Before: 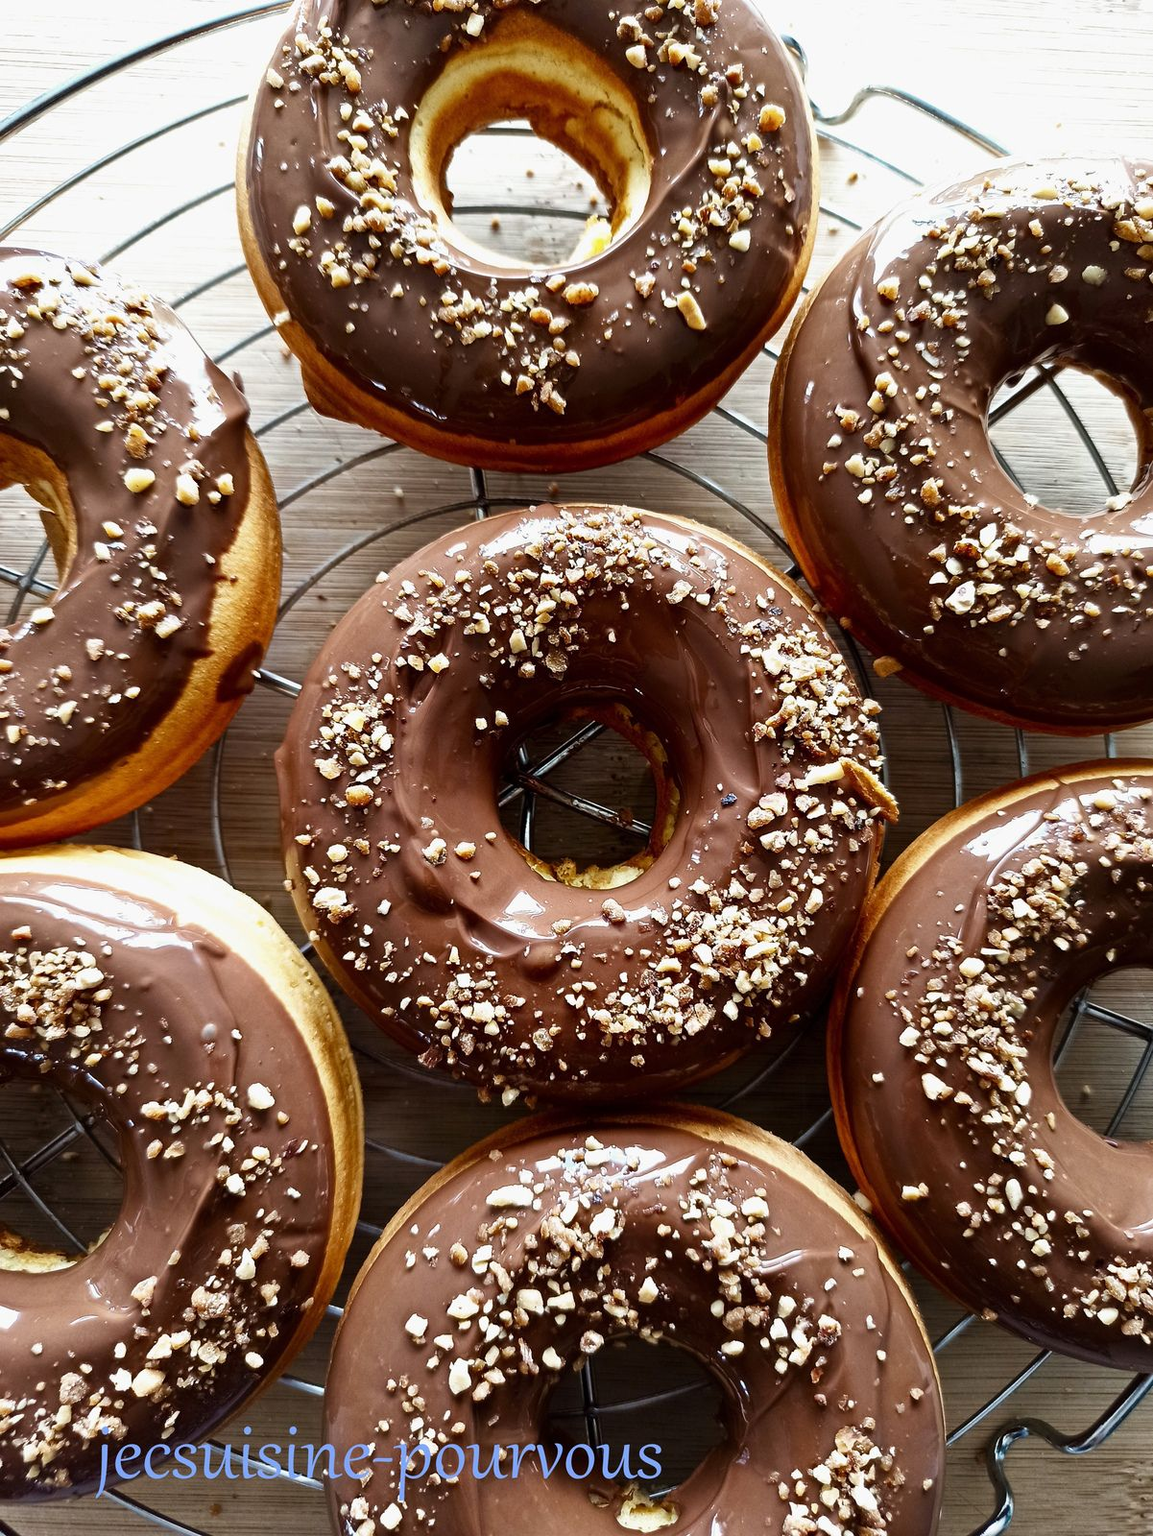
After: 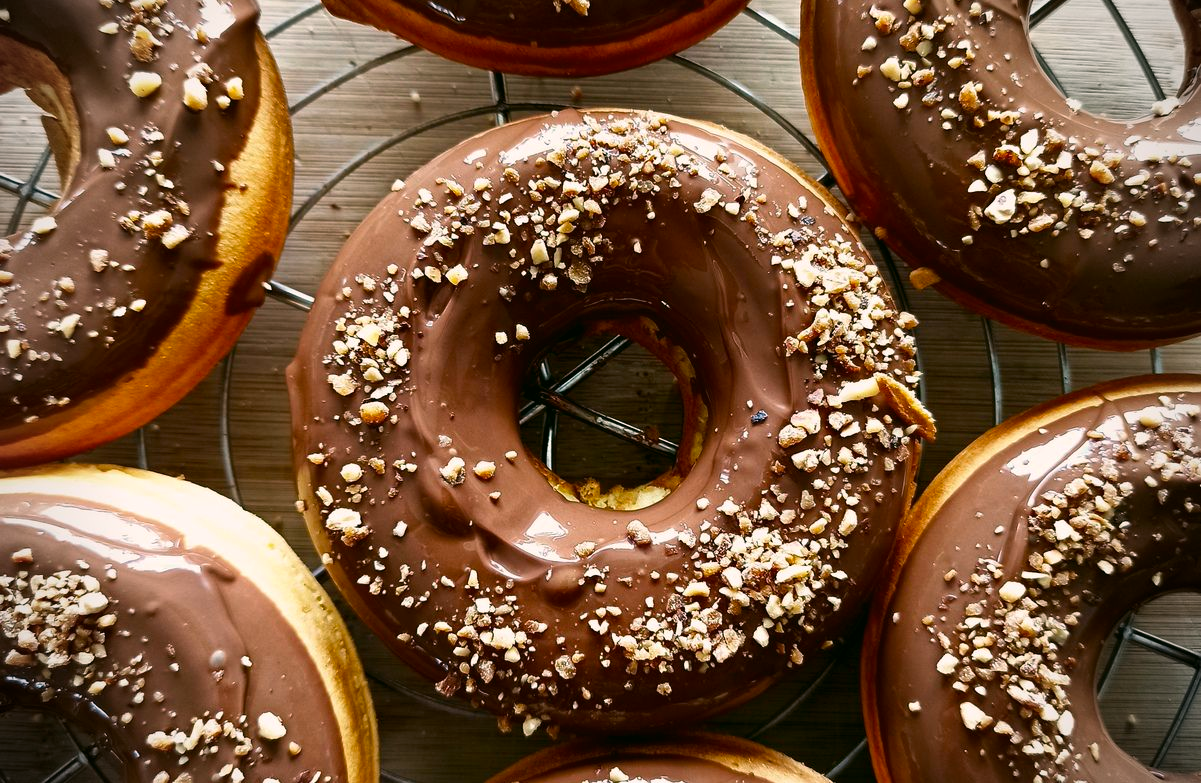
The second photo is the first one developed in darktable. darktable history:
vignetting: on, module defaults
crop and rotate: top 26.06%, bottom 24.995%
color correction: highlights a* 4.06, highlights b* 4.93, shadows a* -7.01, shadows b* 4.57
